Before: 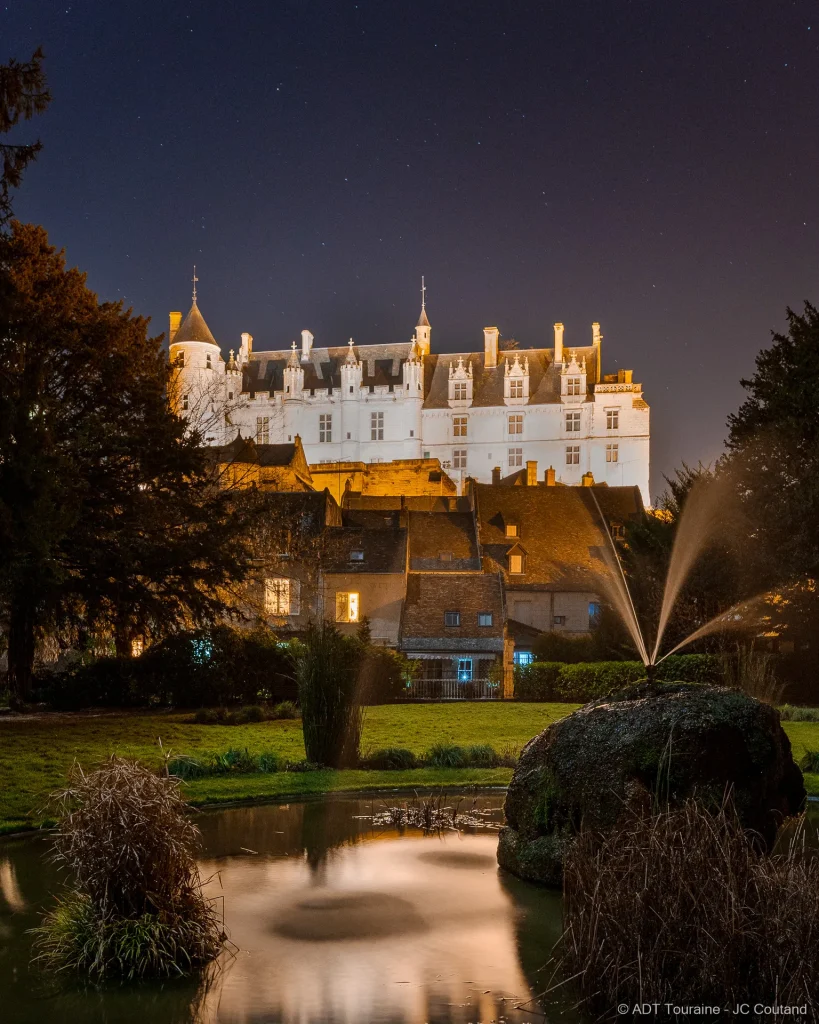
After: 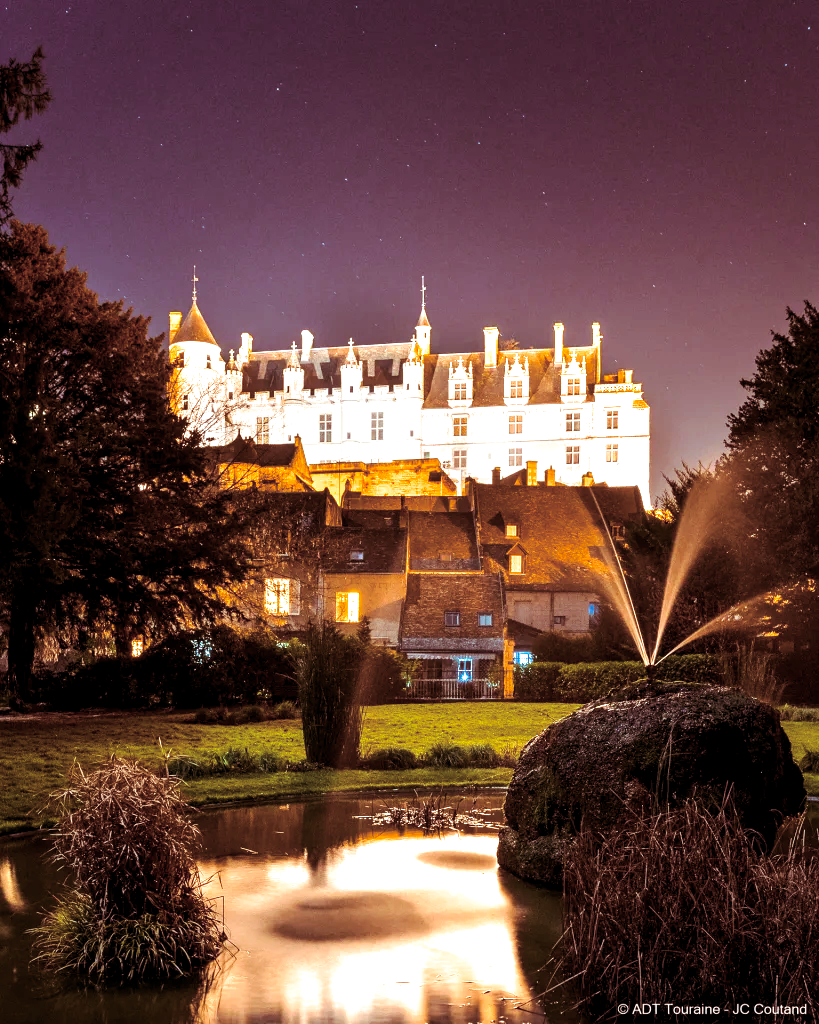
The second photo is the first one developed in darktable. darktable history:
split-toning: on, module defaults
exposure: black level correction 0, exposure 1.2 EV, compensate exposure bias true, compensate highlight preservation false
color balance rgb: global offset › luminance -0.51%, perceptual saturation grading › global saturation 27.53%, perceptual saturation grading › highlights -25%, perceptual saturation grading › shadows 25%, perceptual brilliance grading › highlights 6.62%, perceptual brilliance grading › mid-tones 17.07%, perceptual brilliance grading › shadows -5.23%
